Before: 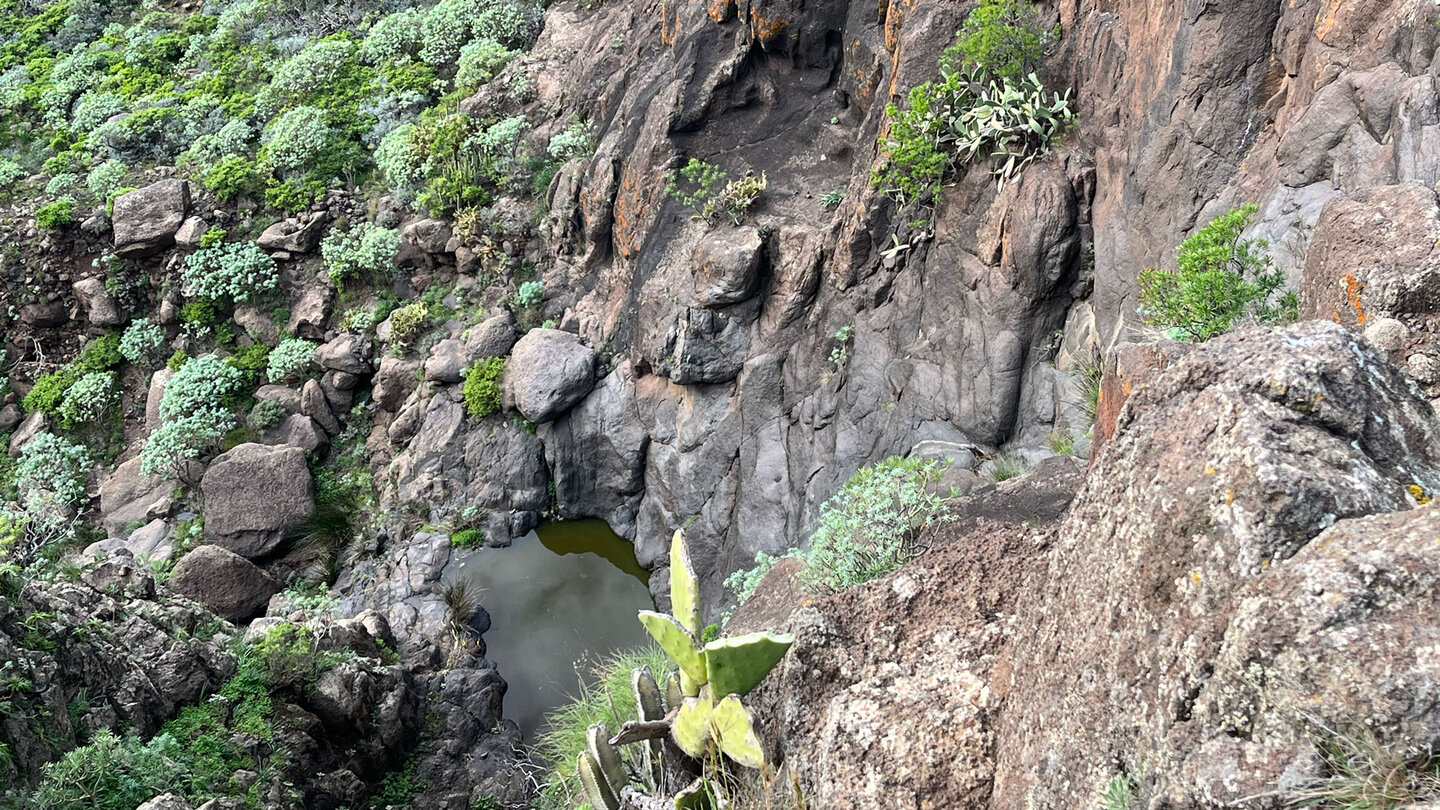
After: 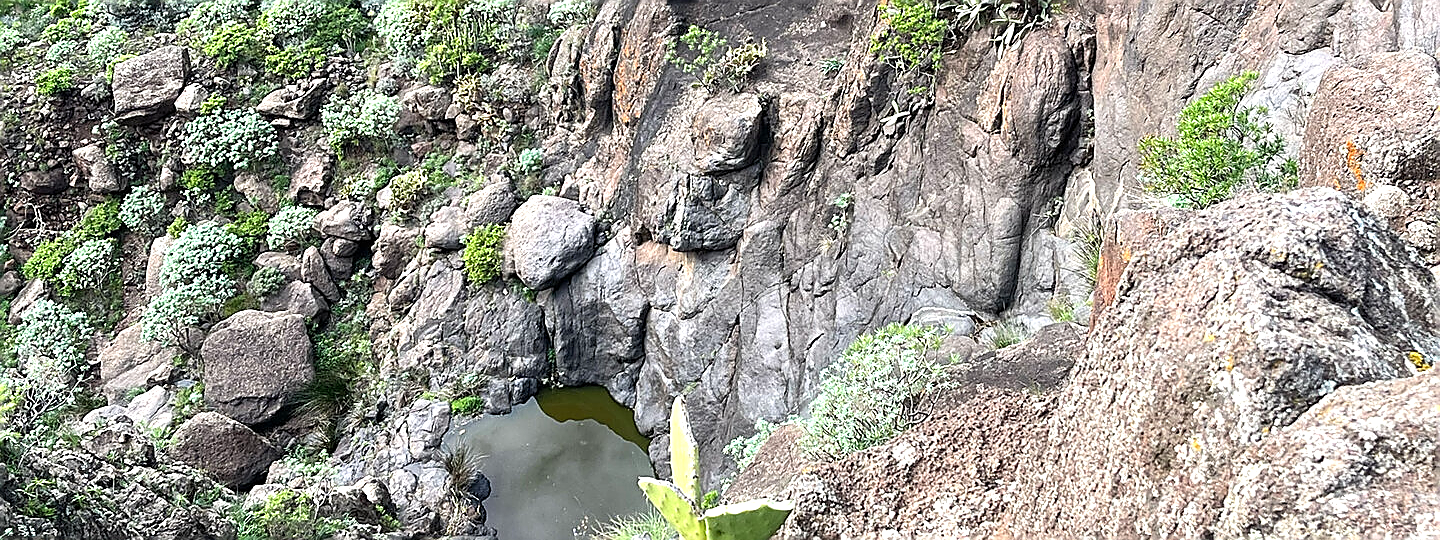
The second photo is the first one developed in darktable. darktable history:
crop: top 16.502%, bottom 16.731%
exposure: exposure 0.602 EV, compensate exposure bias true, compensate highlight preservation false
sharpen: radius 1.418, amount 1.262, threshold 0.647
